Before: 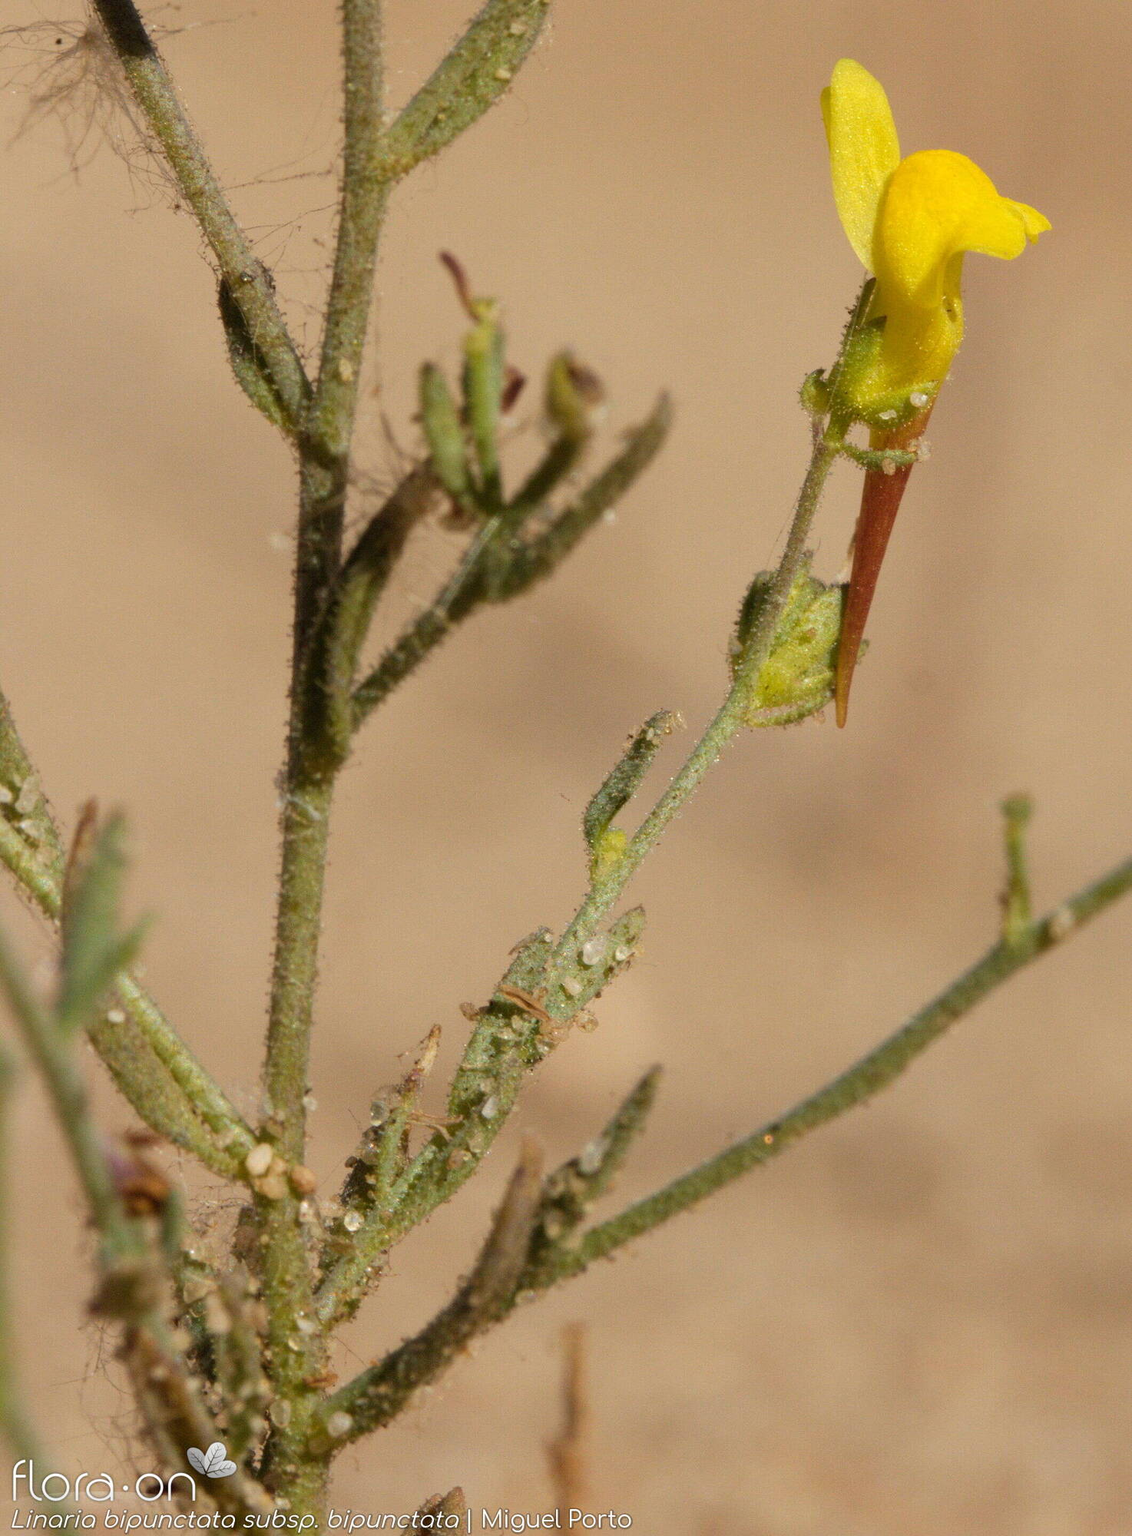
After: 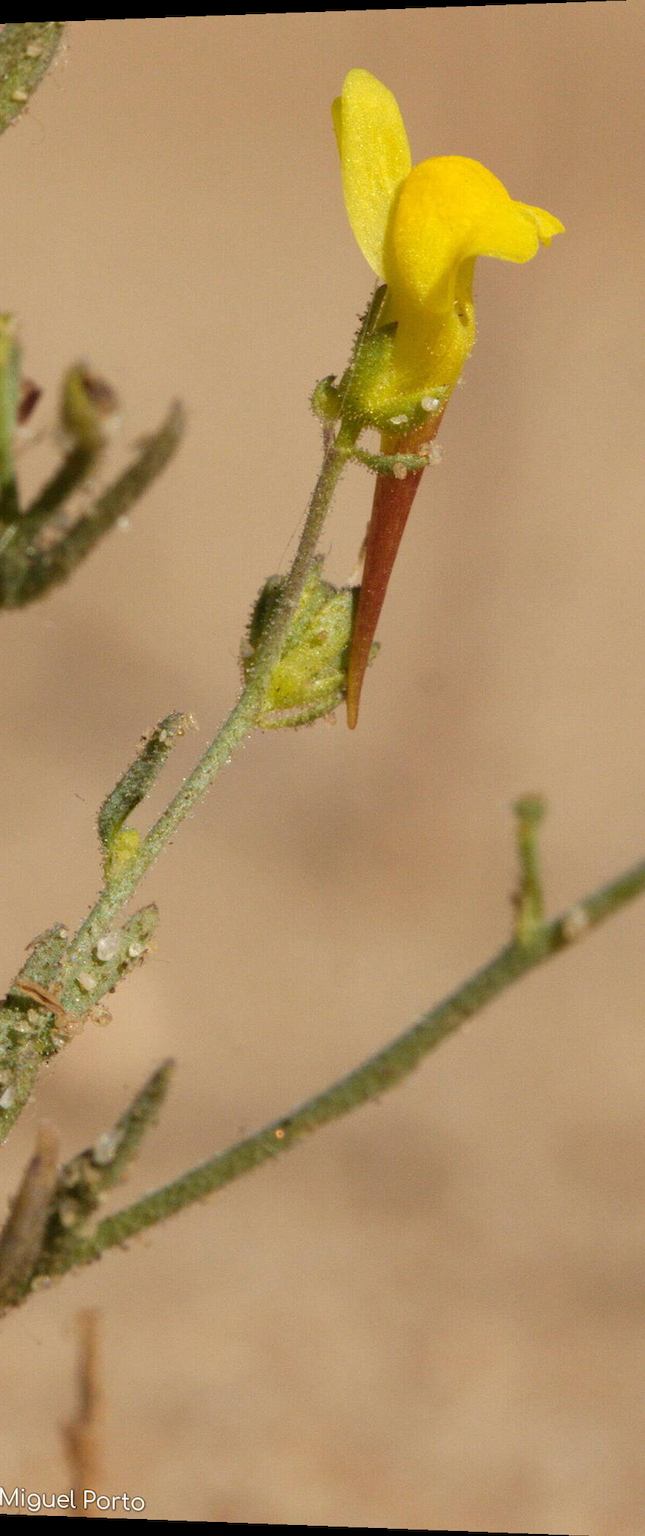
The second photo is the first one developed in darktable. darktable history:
crop: left 41.402%
rotate and perspective: lens shift (horizontal) -0.055, automatic cropping off
